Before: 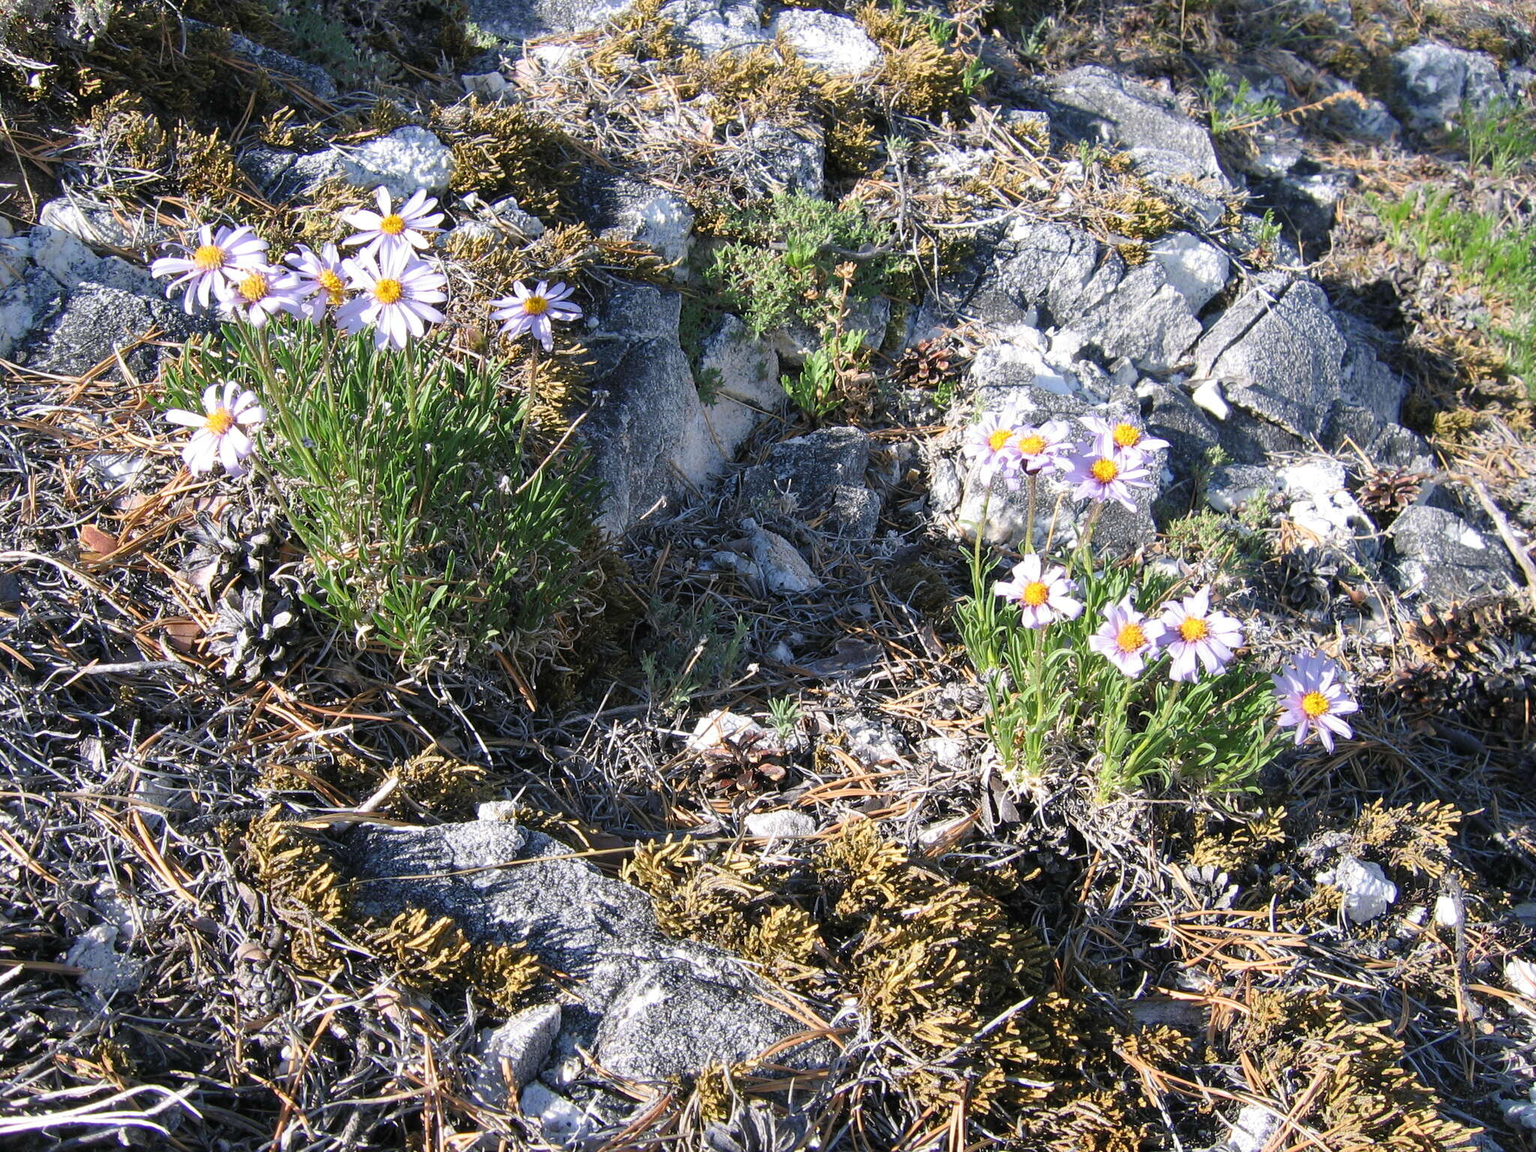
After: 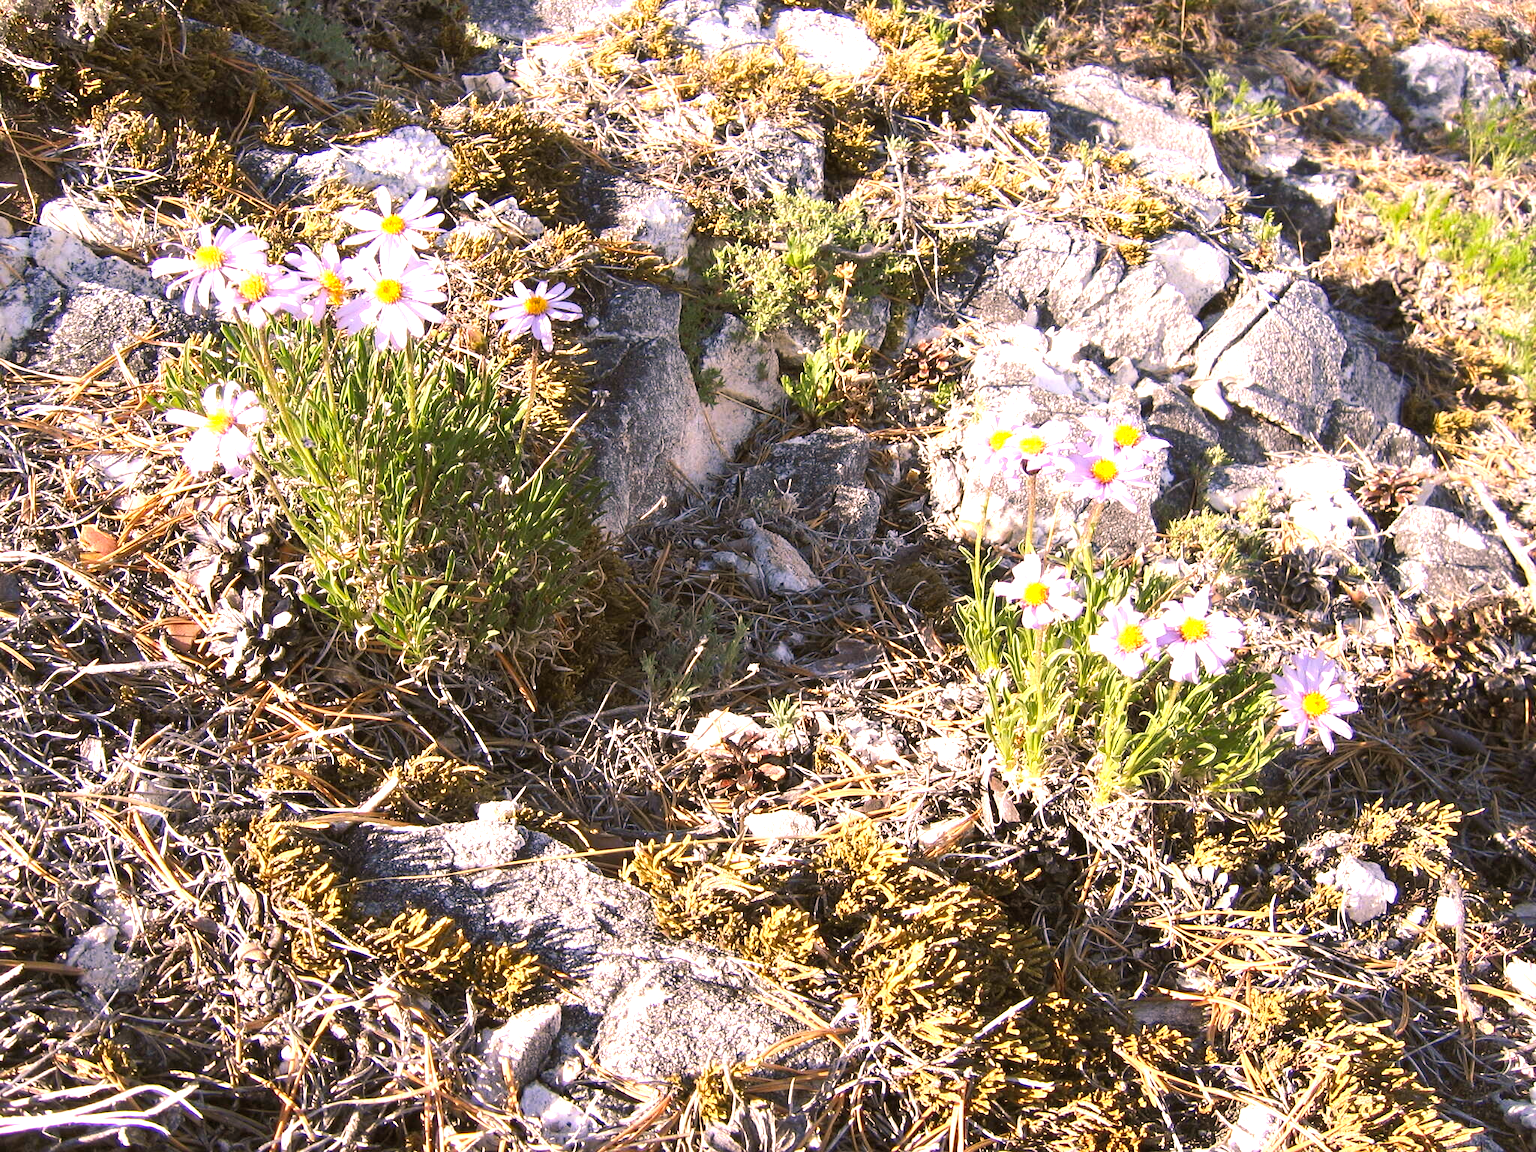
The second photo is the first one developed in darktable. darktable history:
tone equalizer: -8 EV -0.001 EV, -7 EV 0.001 EV, -6 EV -0.002 EV, -5 EV -0.003 EV, -4 EV -0.062 EV, -3 EV -0.222 EV, -2 EV -0.267 EV, -1 EV 0.105 EV, +0 EV 0.303 EV
color balance rgb: shadows lift › luminance -5%, shadows lift › chroma 1.1%, shadows lift › hue 219°, power › luminance 10%, power › chroma 2.83%, power › hue 60°, highlights gain › chroma 4.52%, highlights gain › hue 33.33°, saturation formula JzAzBz (2021)
exposure: black level correction 0, exposure 0.7 EV, compensate exposure bias true, compensate highlight preservation false
